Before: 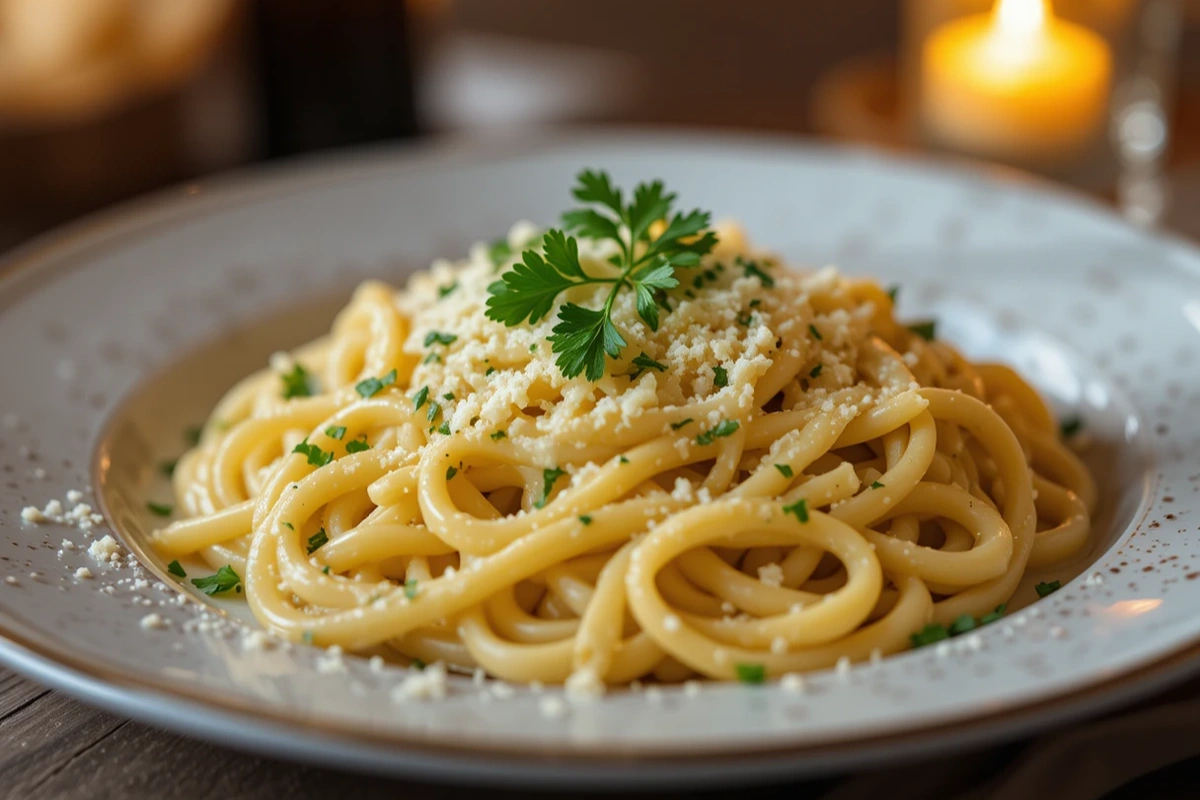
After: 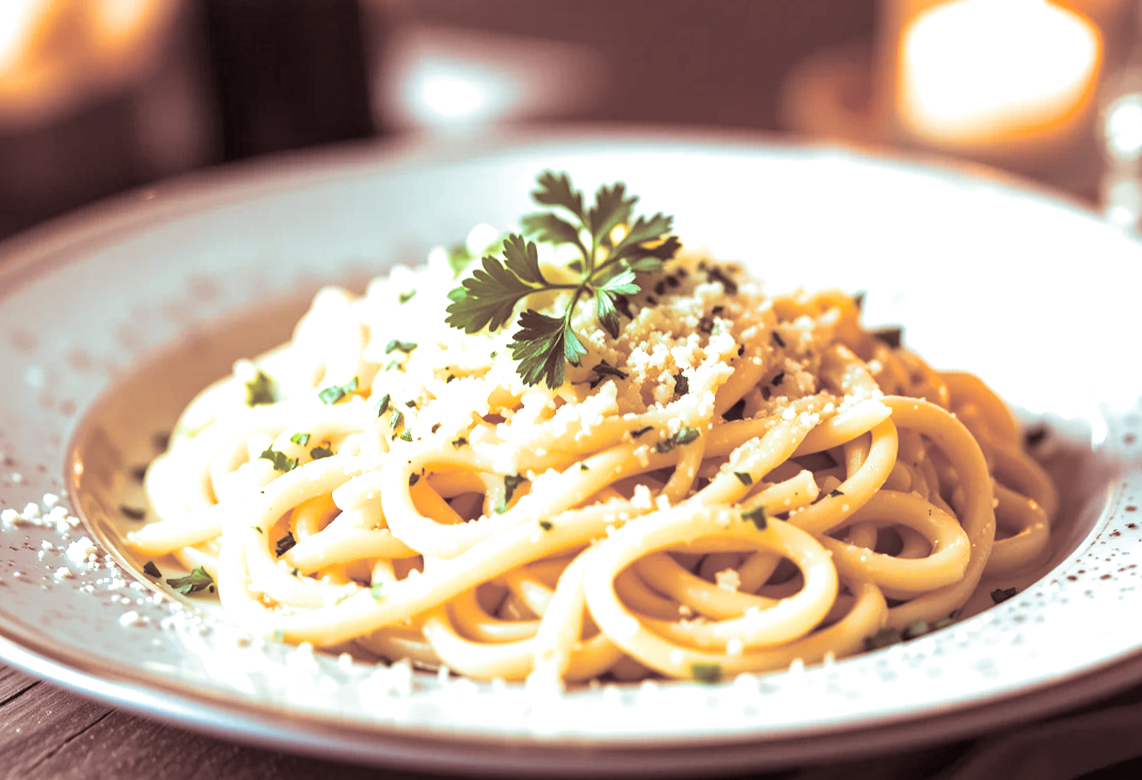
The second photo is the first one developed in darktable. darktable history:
rotate and perspective: rotation 0.074°, lens shift (vertical) 0.096, lens shift (horizontal) -0.041, crop left 0.043, crop right 0.952, crop top 0.024, crop bottom 0.979
exposure: black level correction 0, exposure 1.5 EV, compensate exposure bias true, compensate highlight preservation false
split-toning: shadows › saturation 0.3, highlights › hue 180°, highlights › saturation 0.3, compress 0%
